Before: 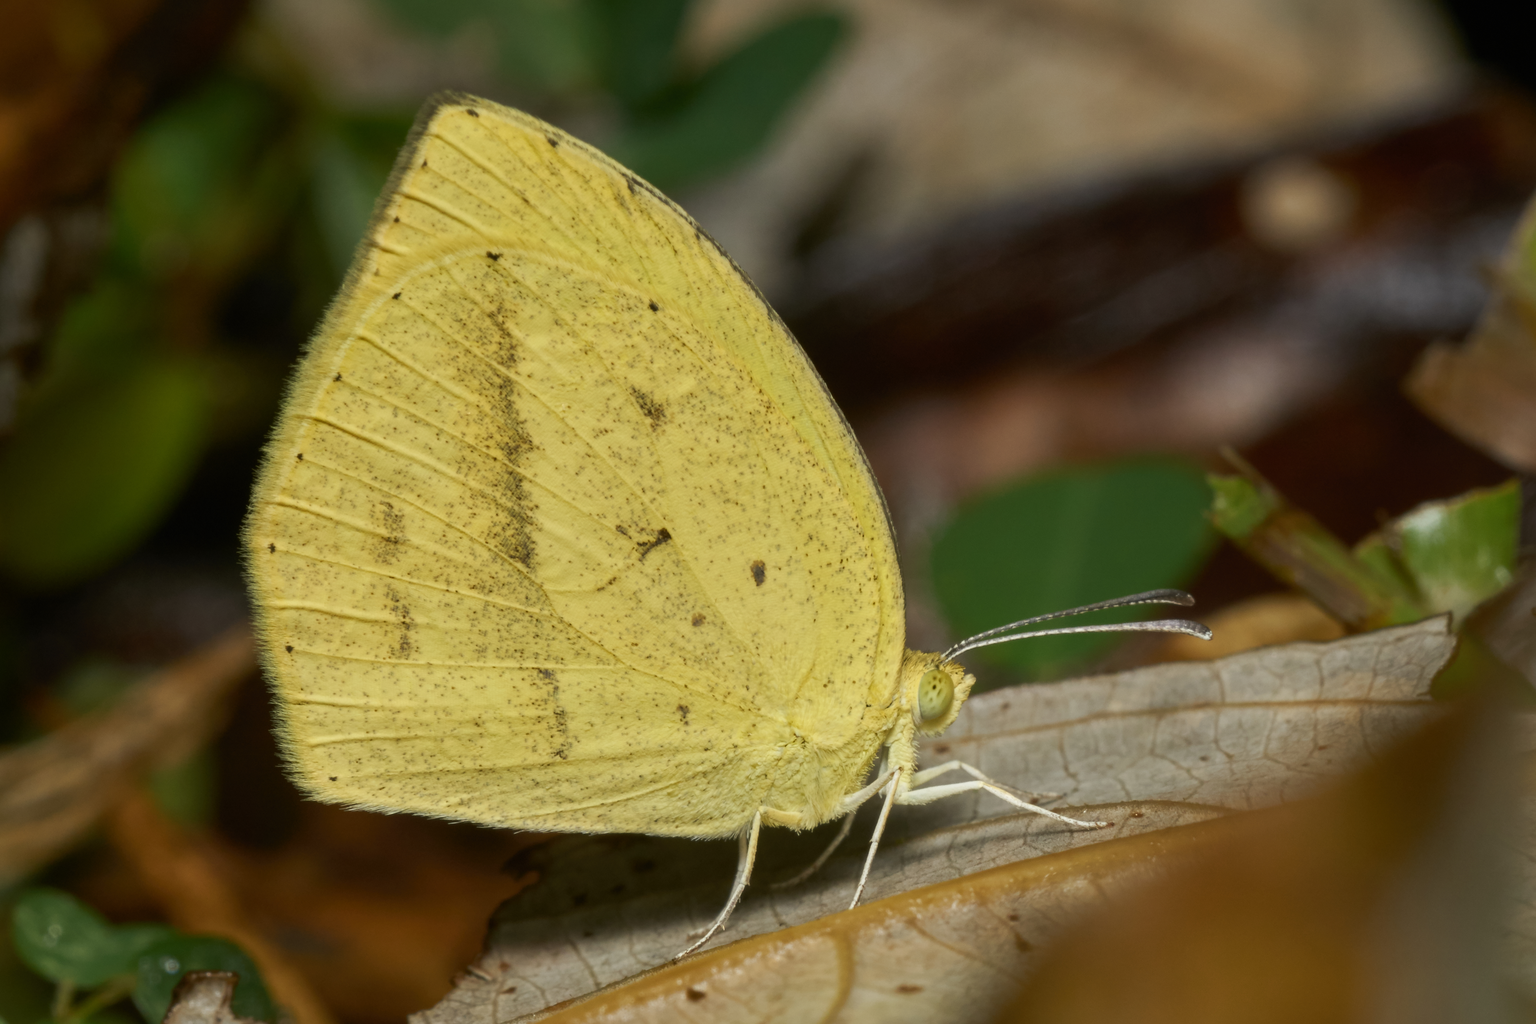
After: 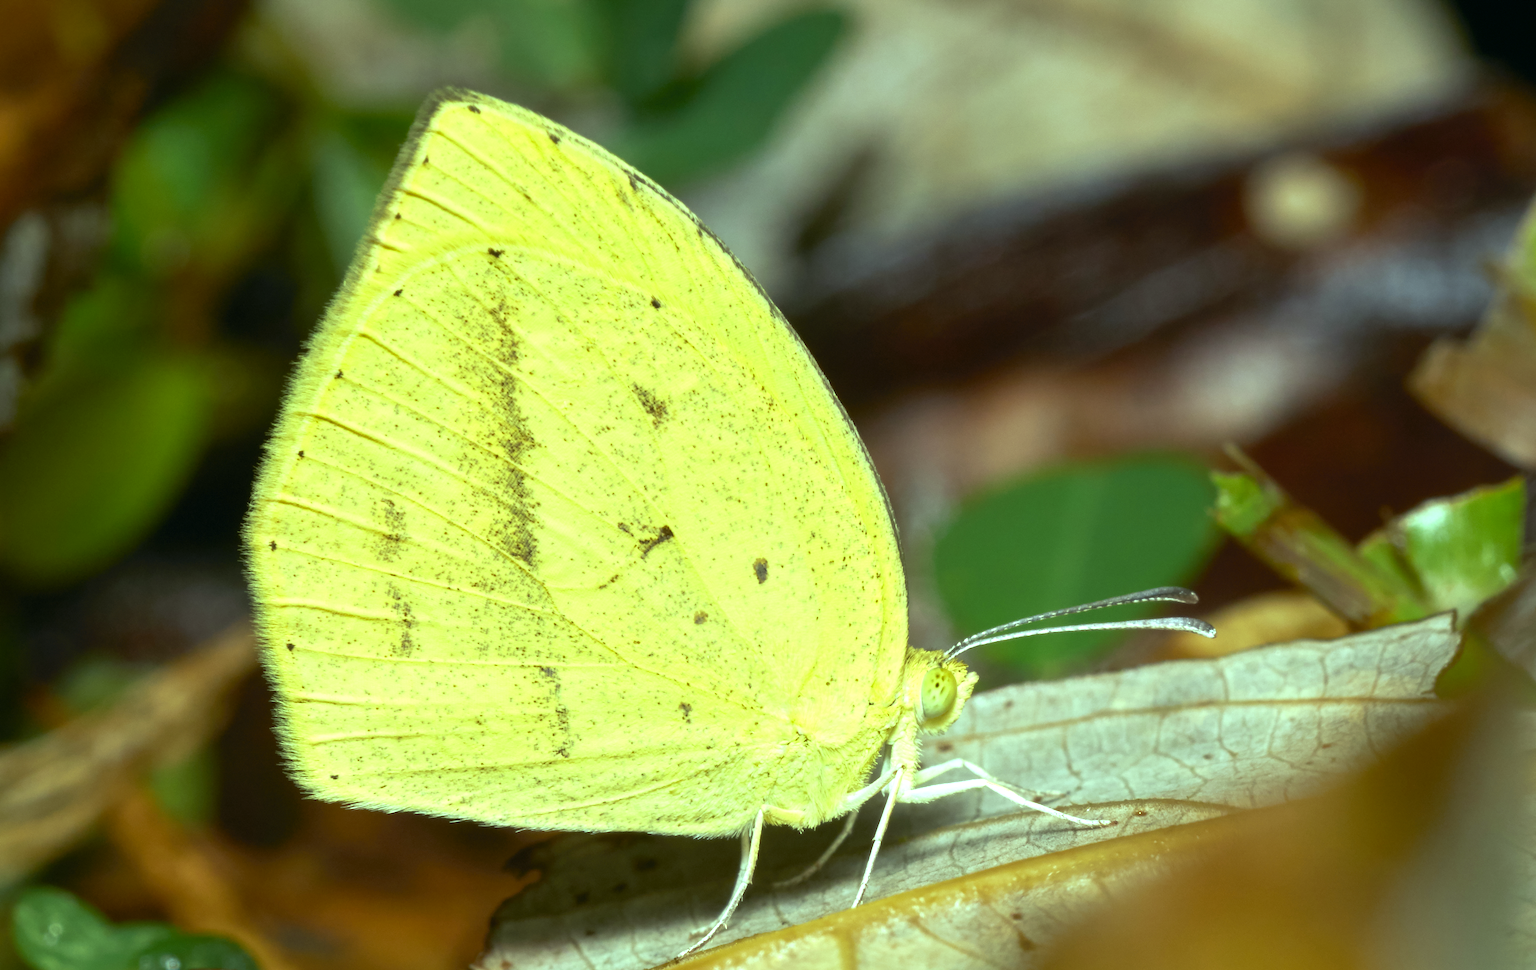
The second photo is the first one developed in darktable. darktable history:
contrast brightness saturation: saturation 0.1
exposure: exposure 1 EV, compensate highlight preservation false
color balance: mode lift, gamma, gain (sRGB), lift [0.997, 0.979, 1.021, 1.011], gamma [1, 1.084, 0.916, 0.998], gain [1, 0.87, 1.13, 1.101], contrast 4.55%, contrast fulcrum 38.24%, output saturation 104.09%
crop: top 0.448%, right 0.264%, bottom 5.045%
